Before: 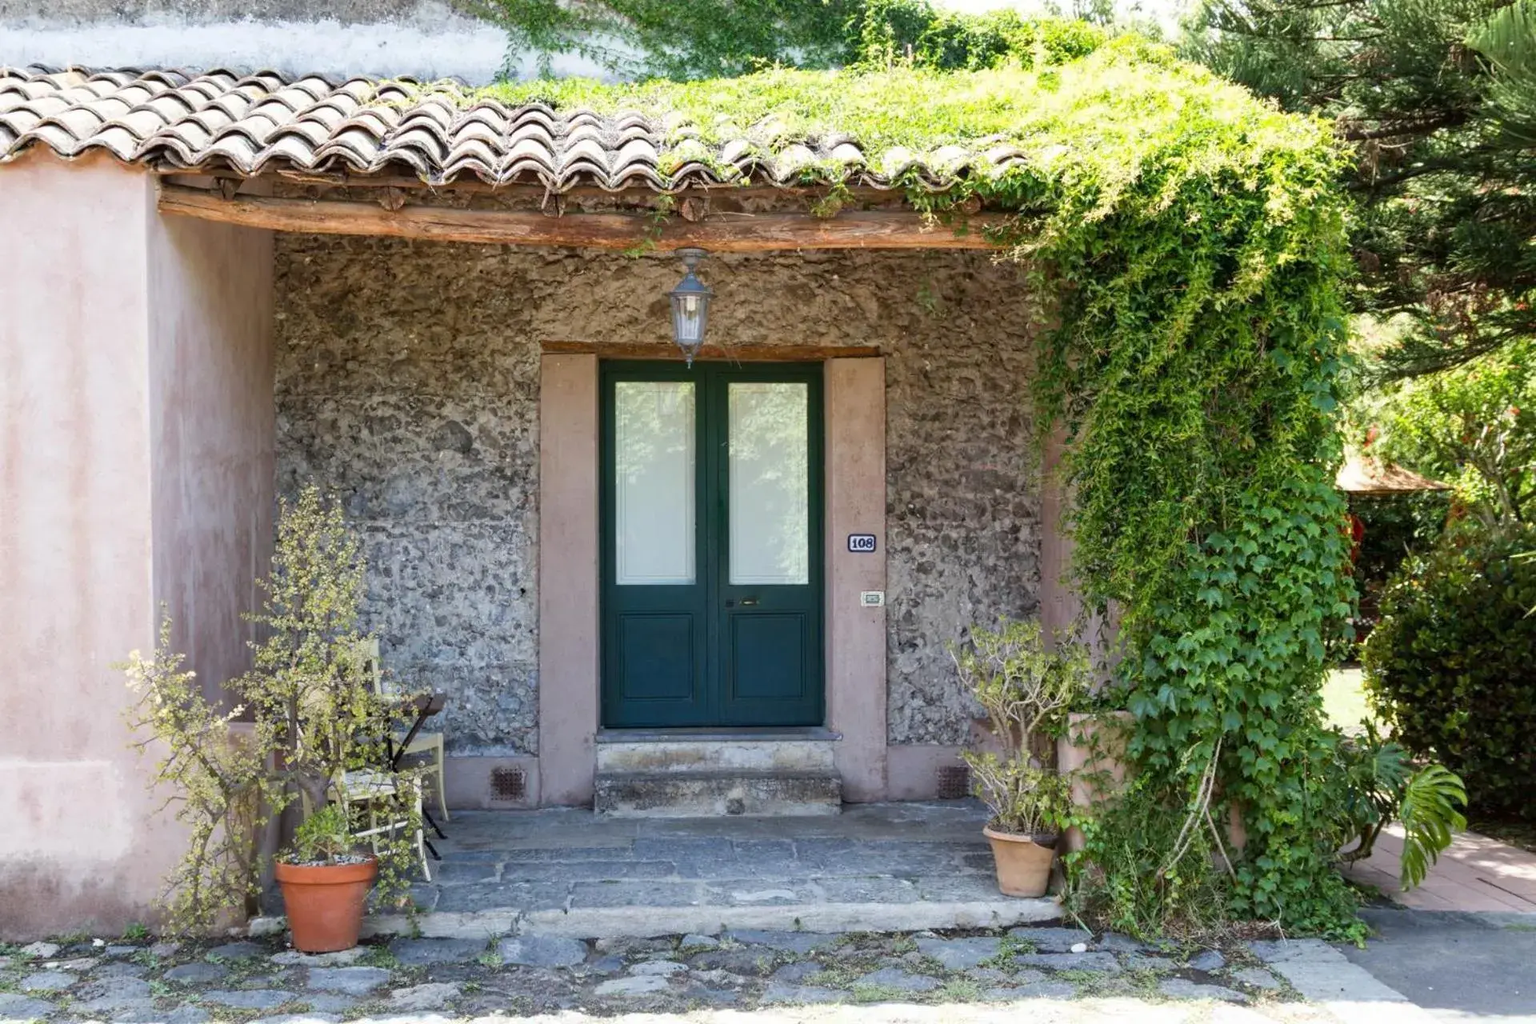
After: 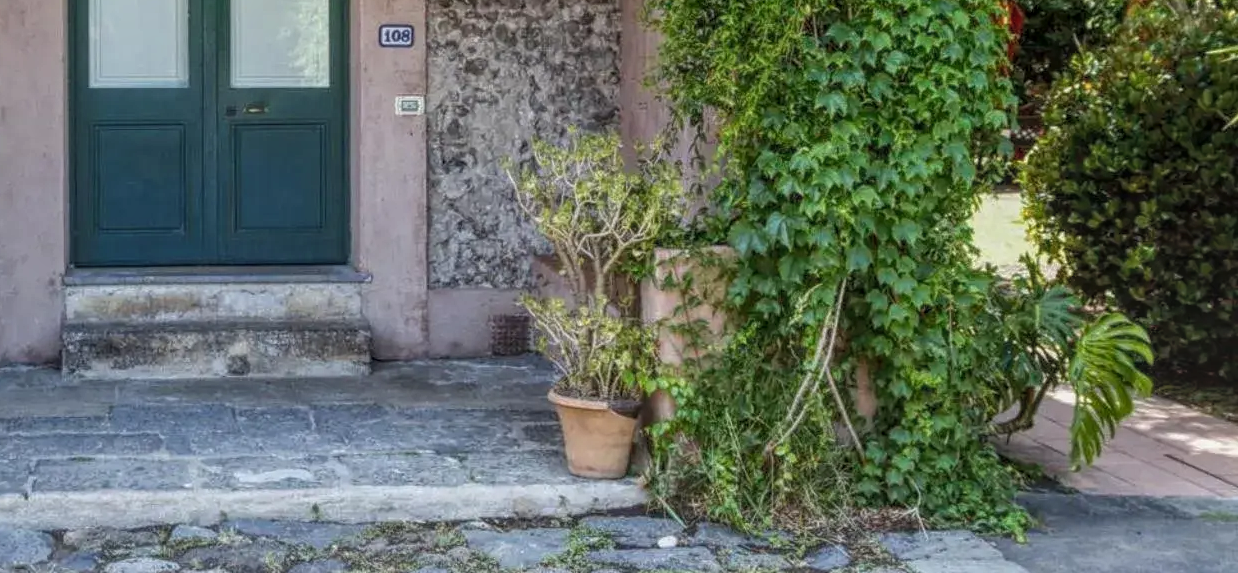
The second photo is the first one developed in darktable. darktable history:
crop and rotate: left 35.509%, top 50.238%, bottom 4.934%
local contrast: highlights 66%, shadows 33%, detail 166%, midtone range 0.2
